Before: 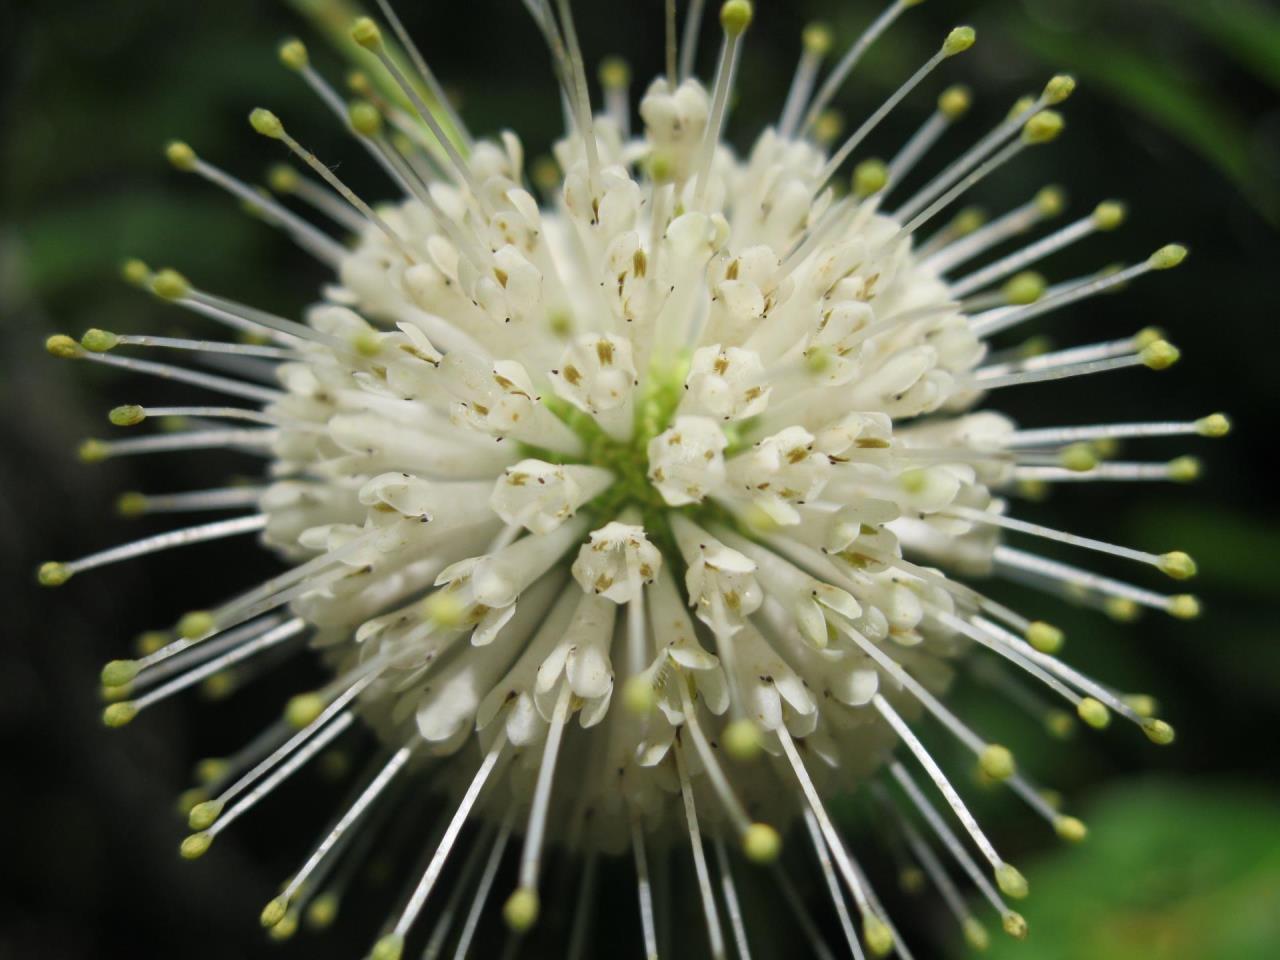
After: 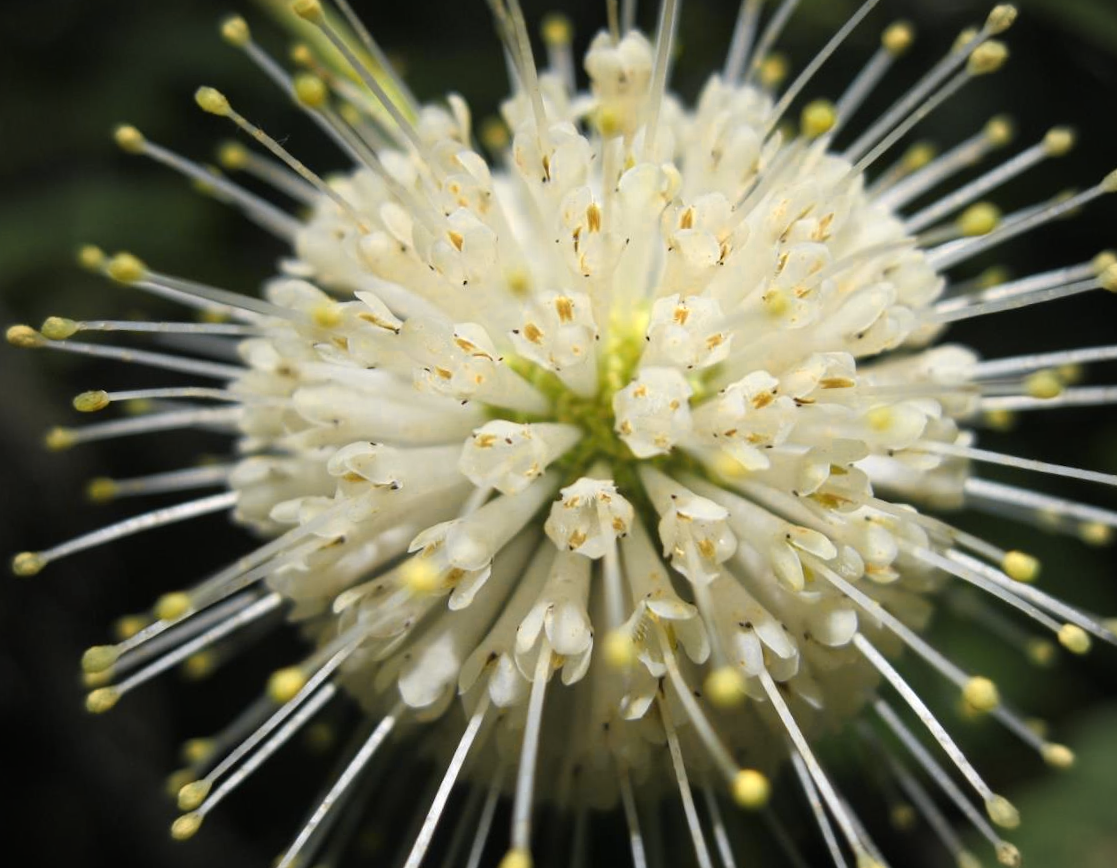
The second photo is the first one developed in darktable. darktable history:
crop and rotate: left 1.088%, right 8.807%
color zones: curves: ch0 [(0.018, 0.548) (0.197, 0.654) (0.425, 0.447) (0.605, 0.658) (0.732, 0.579)]; ch1 [(0.105, 0.531) (0.224, 0.531) (0.386, 0.39) (0.618, 0.456) (0.732, 0.456) (0.956, 0.421)]; ch2 [(0.039, 0.583) (0.215, 0.465) (0.399, 0.544) (0.465, 0.548) (0.614, 0.447) (0.724, 0.43) (0.882, 0.623) (0.956, 0.632)]
rotate and perspective: rotation -3.52°, crop left 0.036, crop right 0.964, crop top 0.081, crop bottom 0.919
vignetting: on, module defaults
rgb levels: preserve colors max RGB
color contrast: green-magenta contrast 0.85, blue-yellow contrast 1.25, unbound 0
